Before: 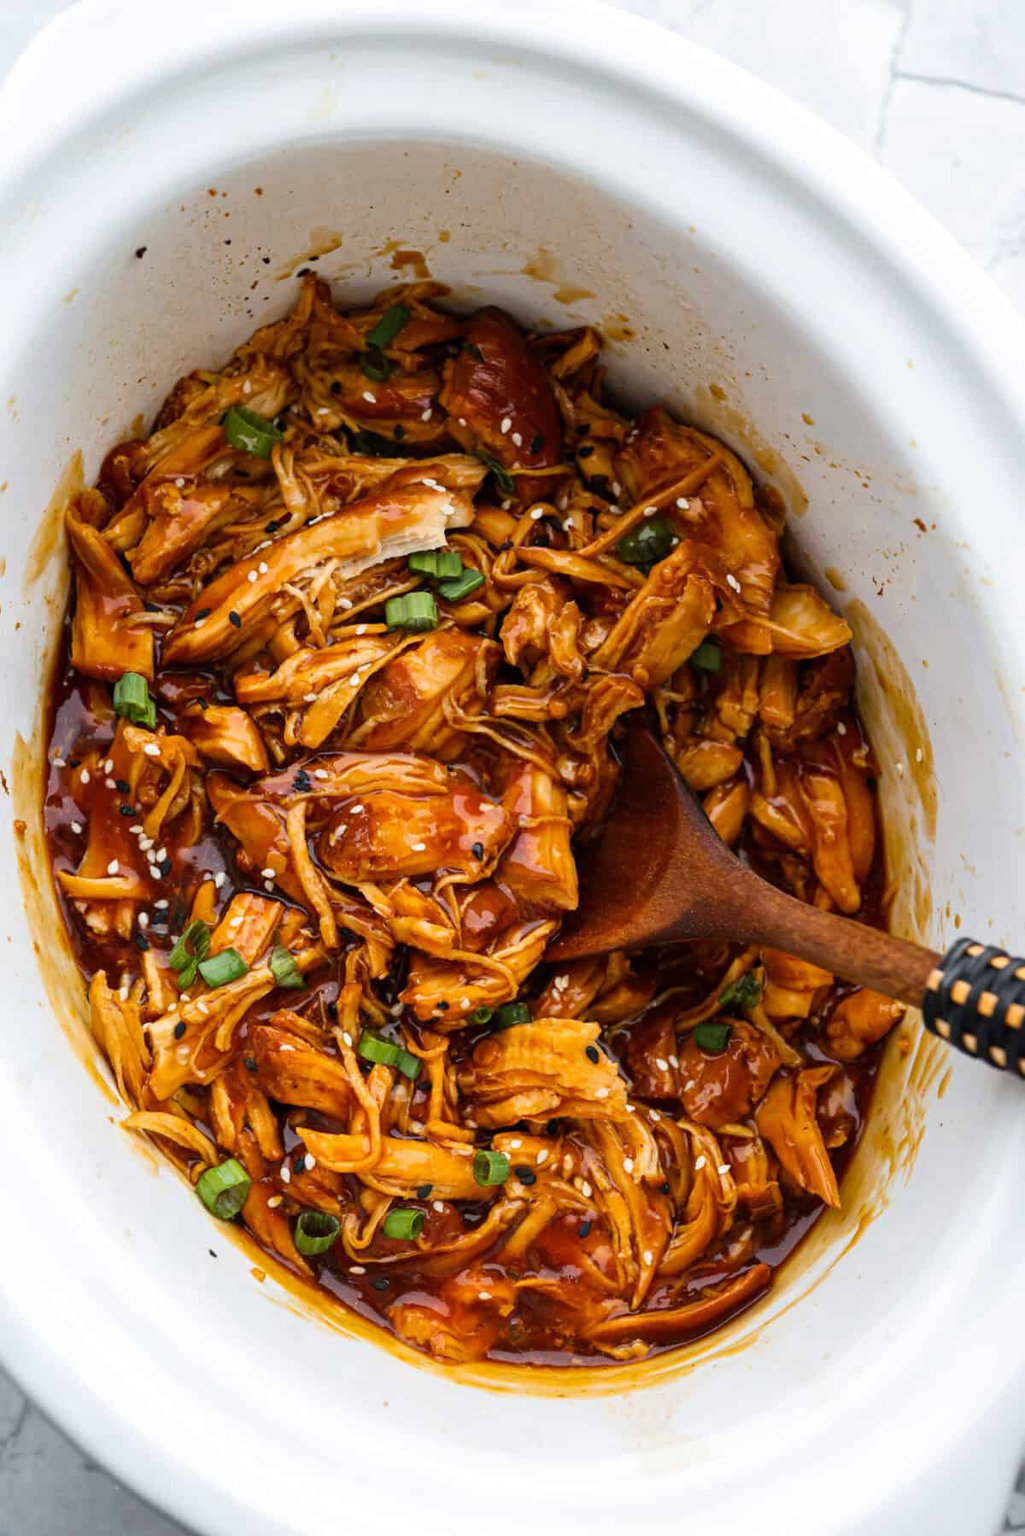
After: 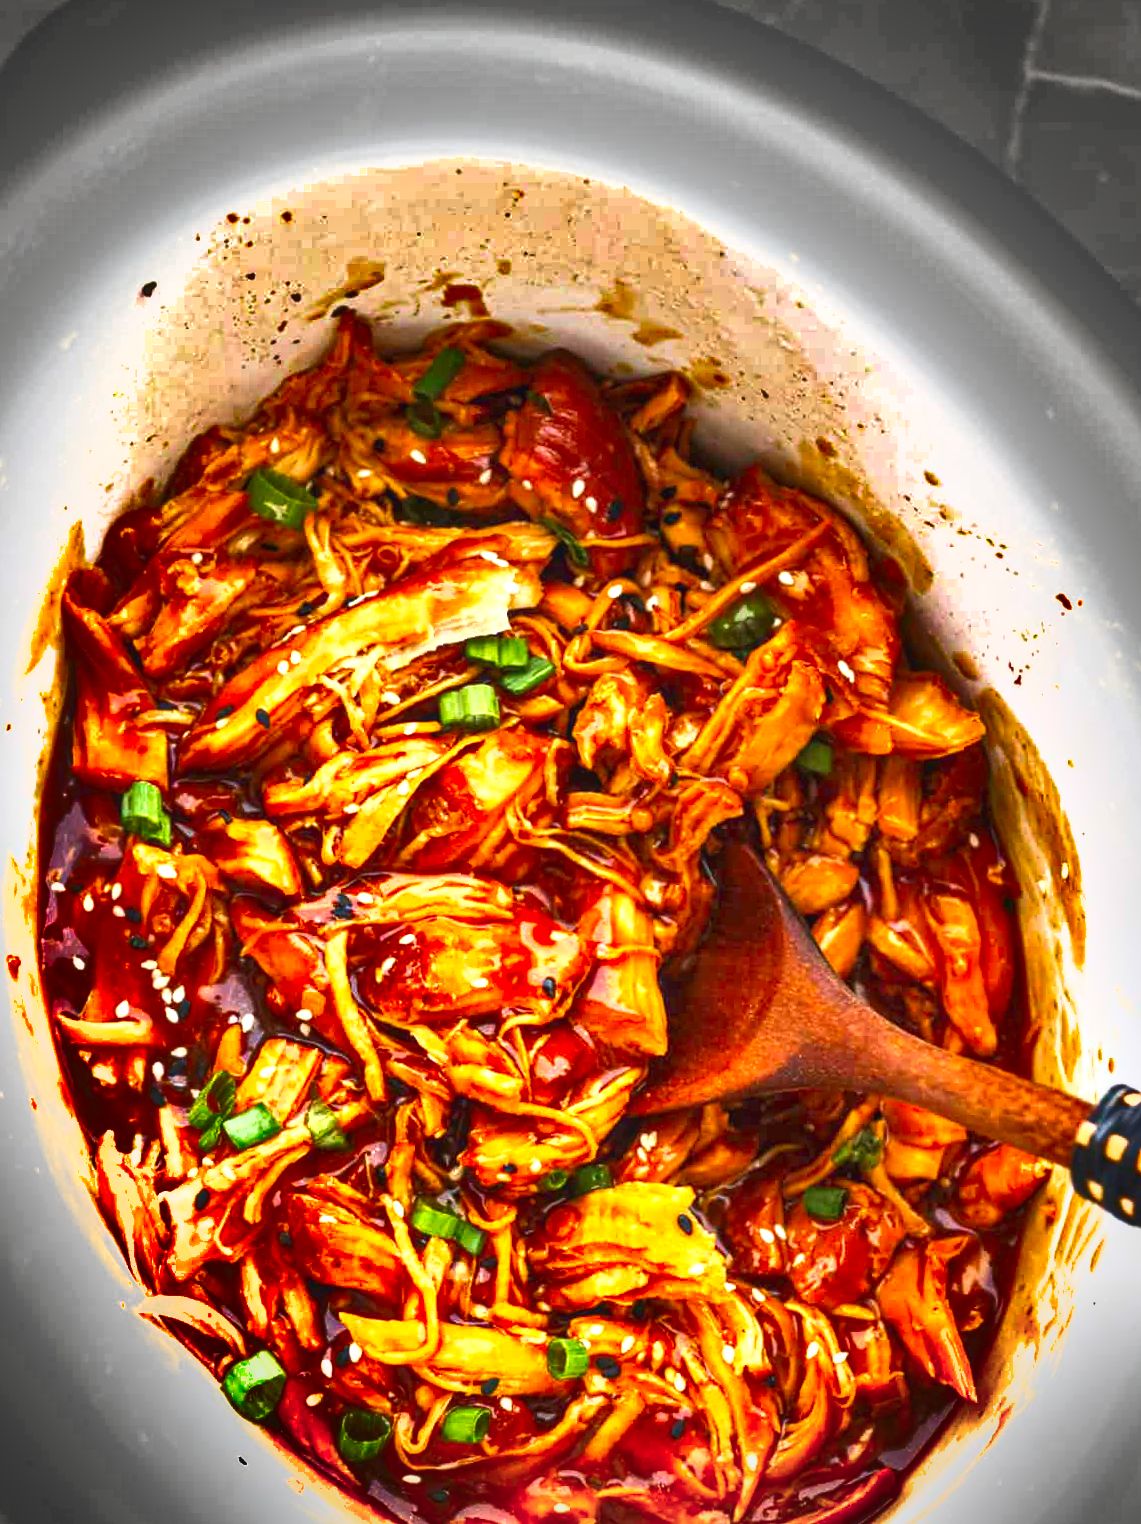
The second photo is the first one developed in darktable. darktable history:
contrast brightness saturation: contrast 0.08, saturation 0.204
exposure: black level correction 0, exposure 1.739 EV, compensate exposure bias true, compensate highlight preservation false
crop and rotate: angle 0.445°, left 0.35%, right 3.405%, bottom 14.298%
velvia: on, module defaults
local contrast: detail 110%
vignetting: fall-off radius 61%, unbound false
shadows and highlights: shadows 79.47, white point adjustment -9.16, highlights -61.35, soften with gaussian
